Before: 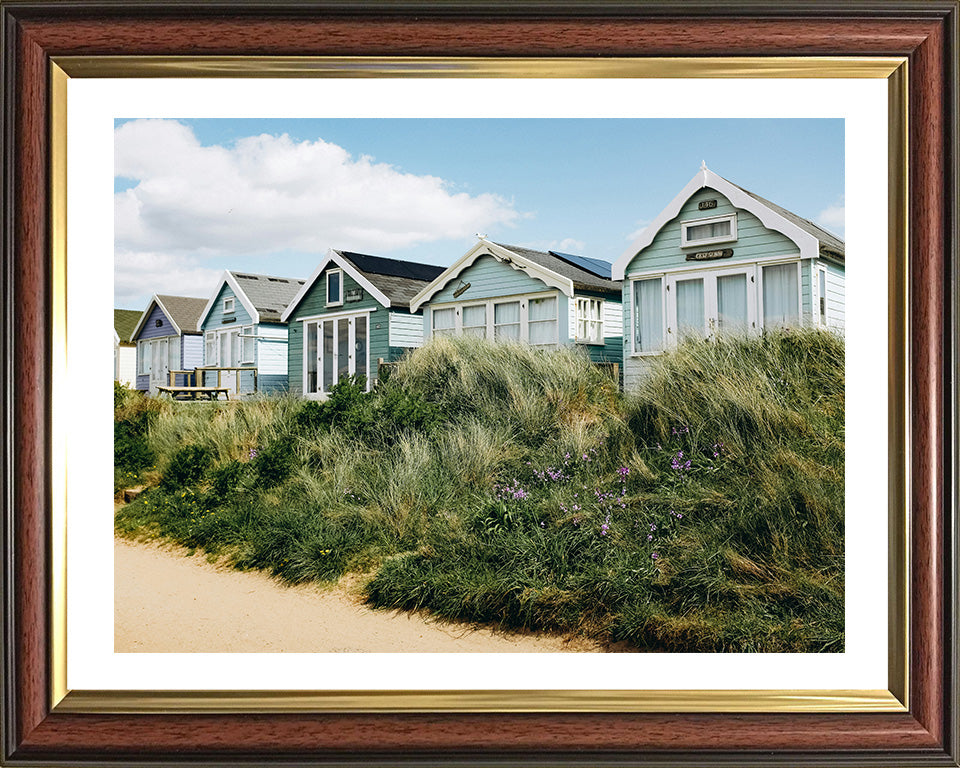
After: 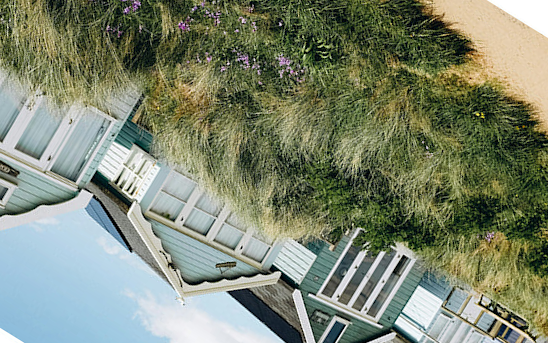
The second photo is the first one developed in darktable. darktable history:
crop and rotate: angle 148.23°, left 9.219%, top 15.585%, right 4.588%, bottom 17.003%
